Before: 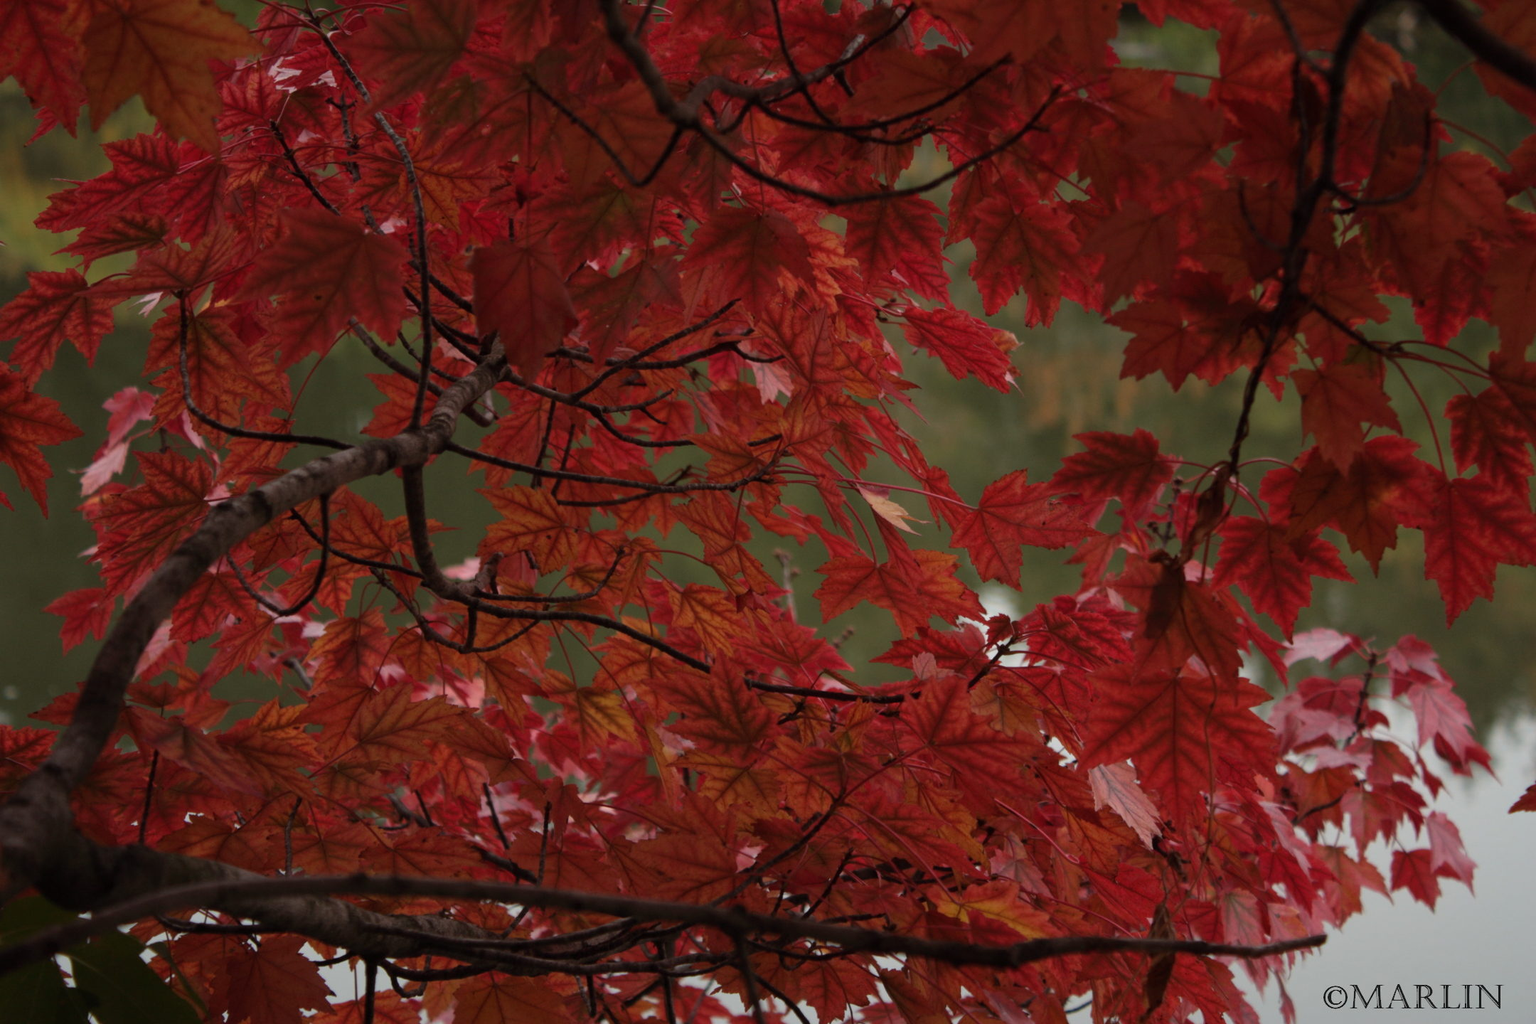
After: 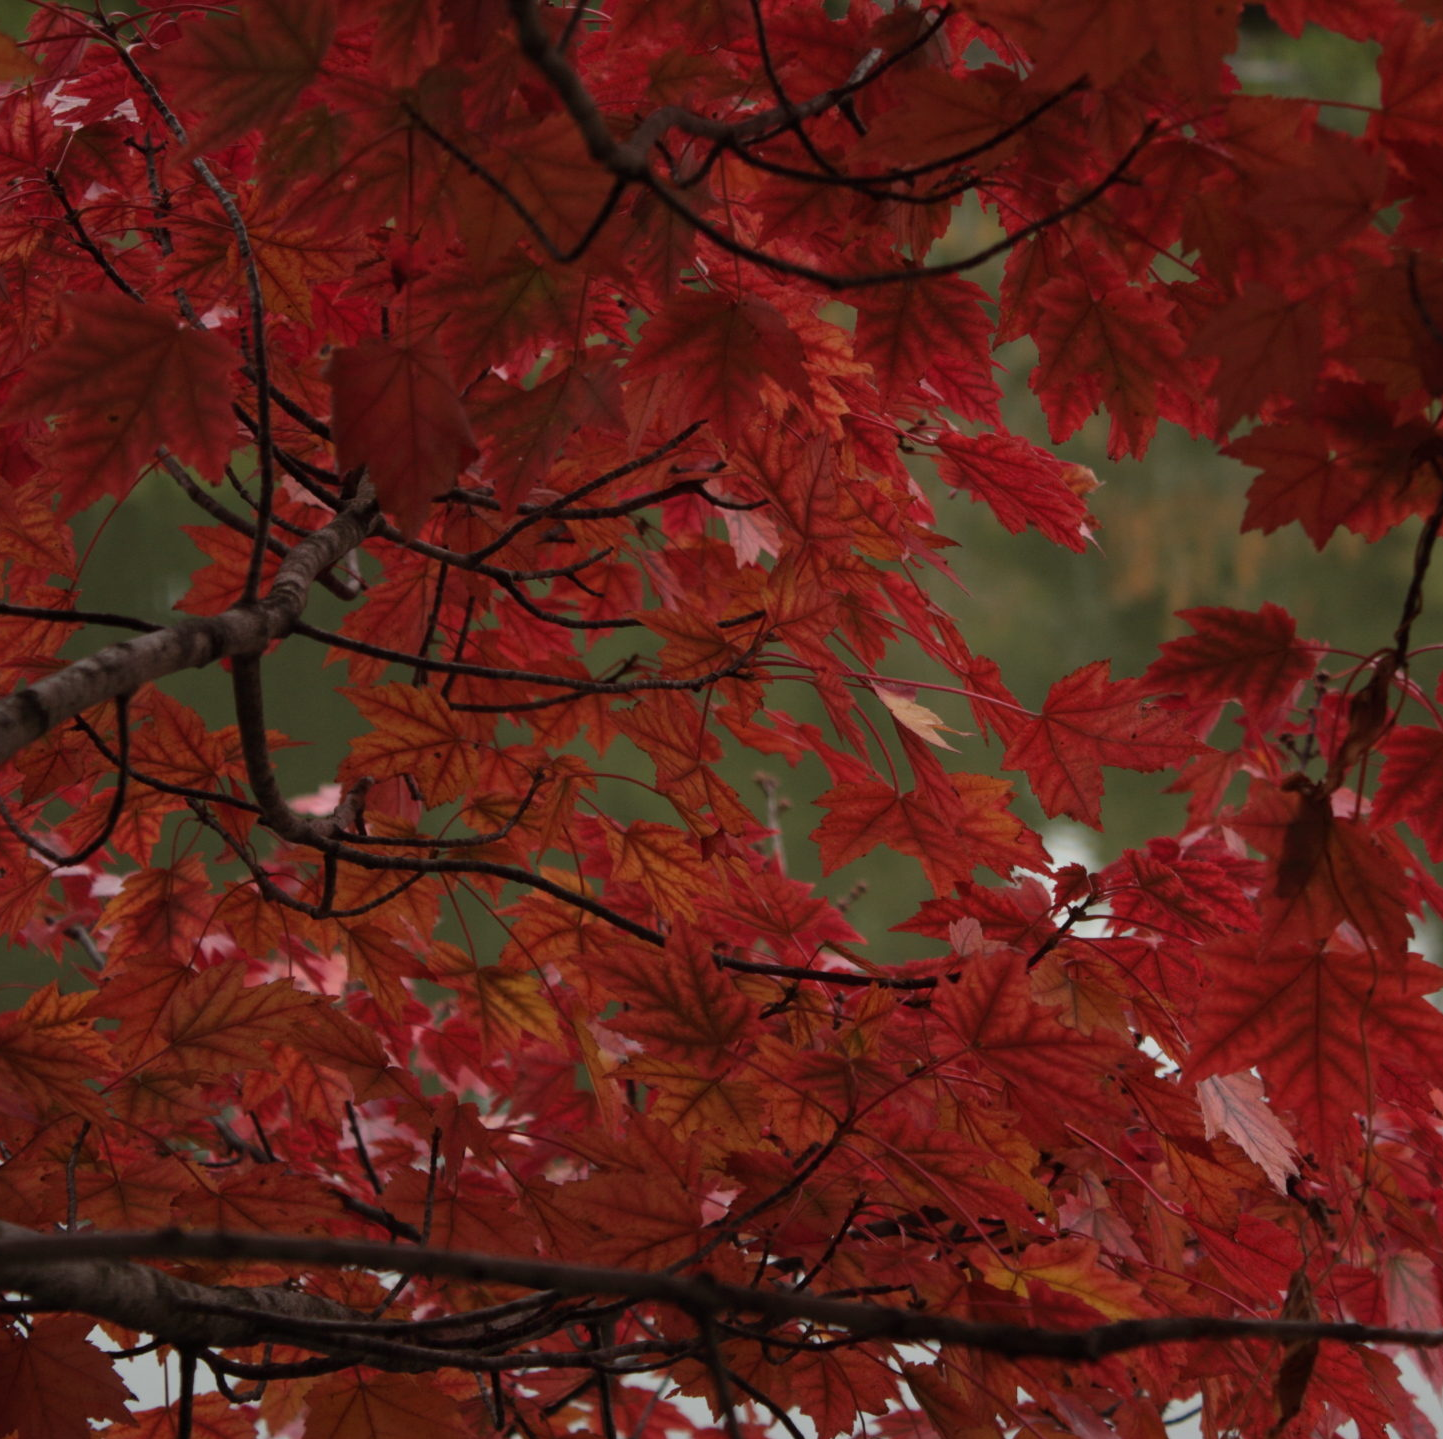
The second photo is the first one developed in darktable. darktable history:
crop and rotate: left 15.501%, right 17.692%
